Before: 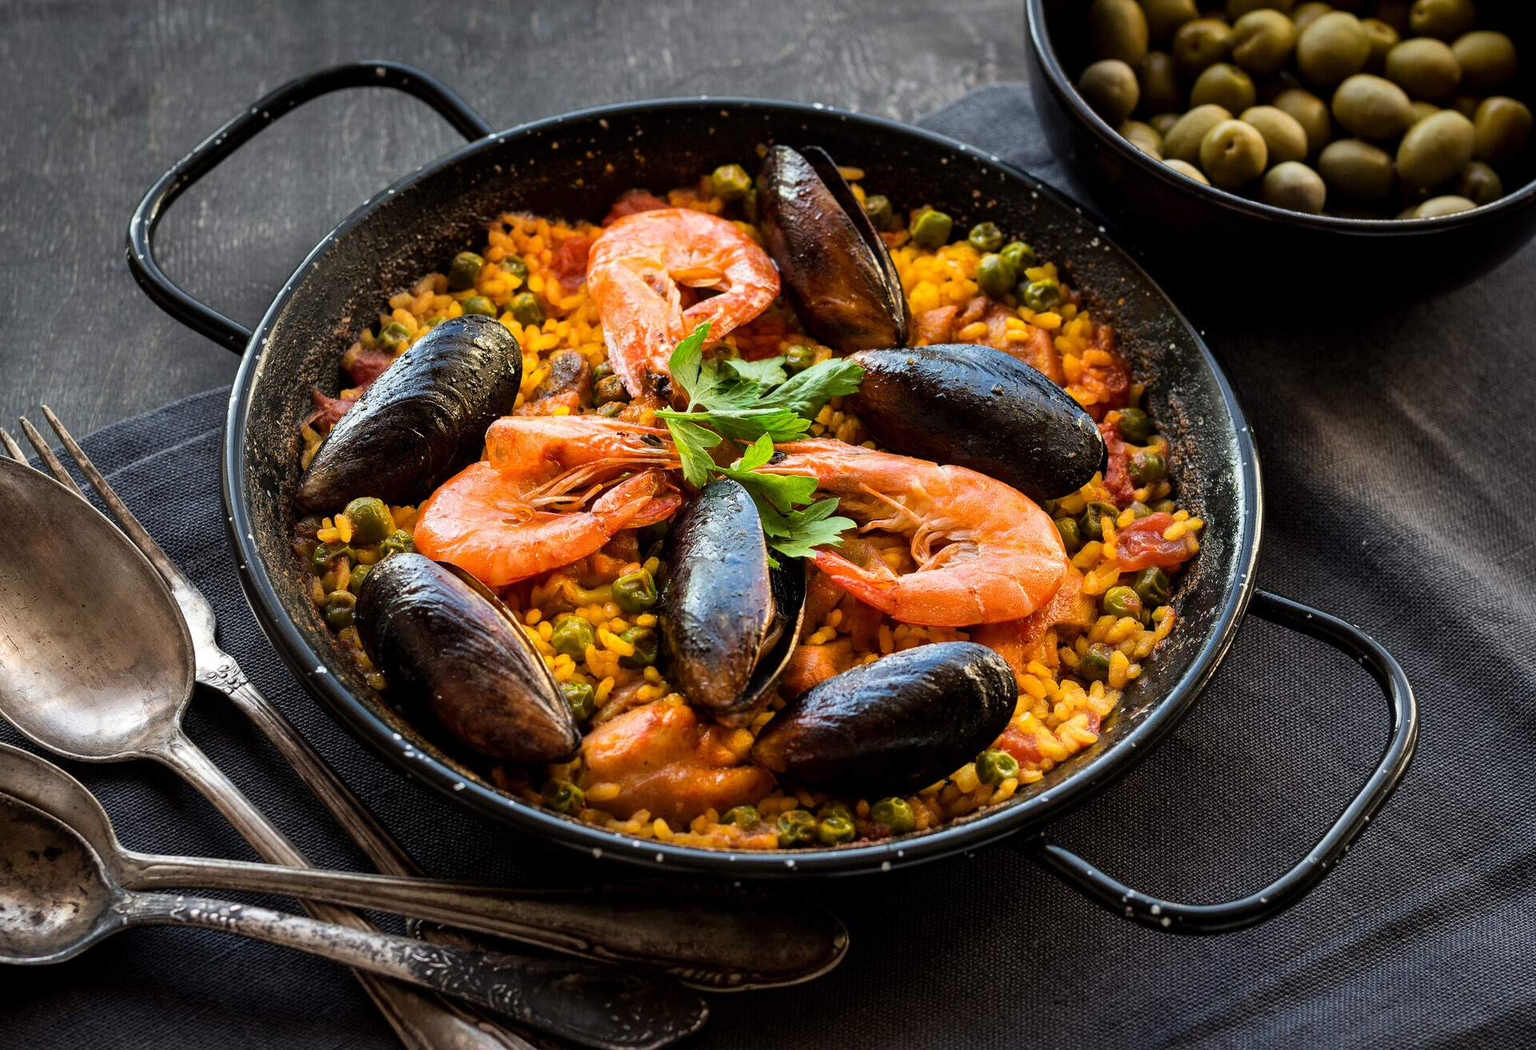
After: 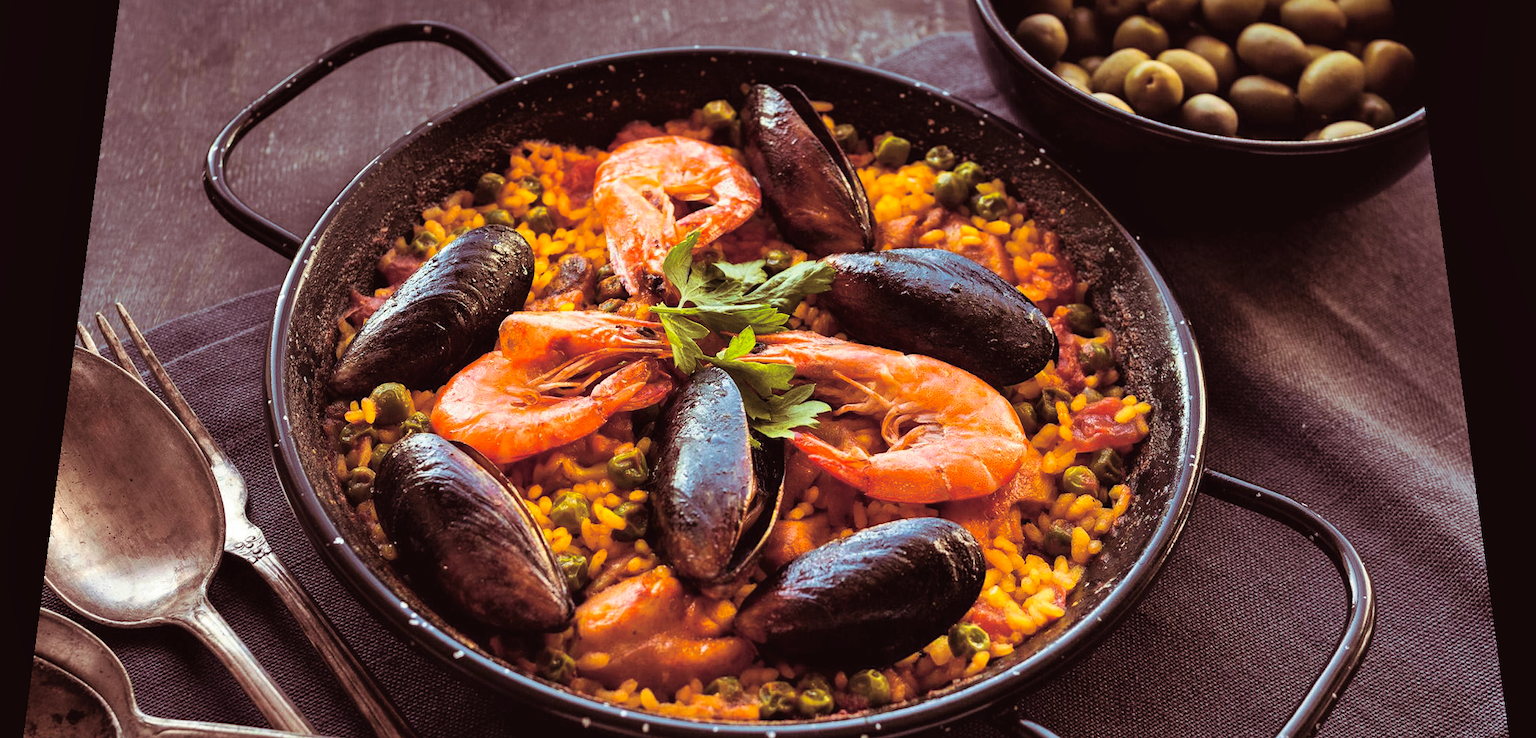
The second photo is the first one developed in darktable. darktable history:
crop: top 3.857%, bottom 21.132%
rotate and perspective: rotation 0.128°, lens shift (vertical) -0.181, lens shift (horizontal) -0.044, shear 0.001, automatic cropping off
shadows and highlights: radius 108.52, shadows 40.68, highlights -72.88, low approximation 0.01, soften with gaussian
exposure: compensate highlight preservation false
tone curve: curves: ch0 [(0, 0.024) (0.119, 0.146) (0.474, 0.464) (0.718, 0.721) (0.817, 0.839) (1, 0.998)]; ch1 [(0, 0) (0.377, 0.416) (0.439, 0.451) (0.477, 0.477) (0.501, 0.503) (0.538, 0.544) (0.58, 0.602) (0.664, 0.676) (0.783, 0.804) (1, 1)]; ch2 [(0, 0) (0.38, 0.405) (0.463, 0.456) (0.498, 0.497) (0.524, 0.535) (0.578, 0.576) (0.648, 0.665) (1, 1)], color space Lab, independent channels, preserve colors none
split-toning: on, module defaults
contrast brightness saturation: saturation 0.1
